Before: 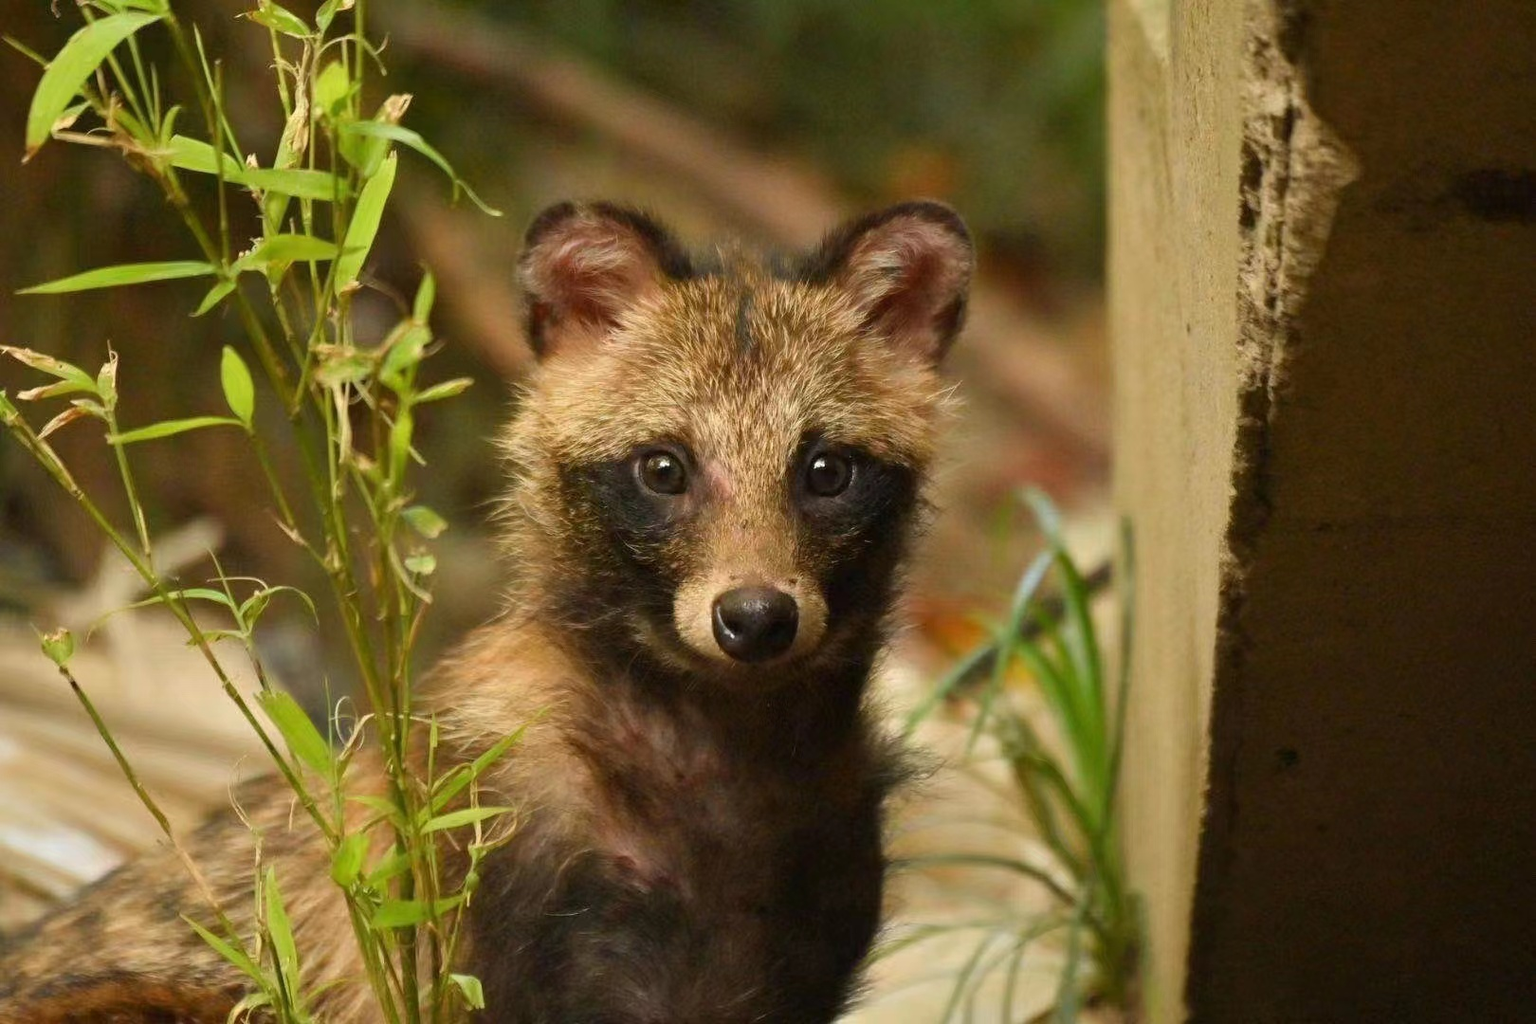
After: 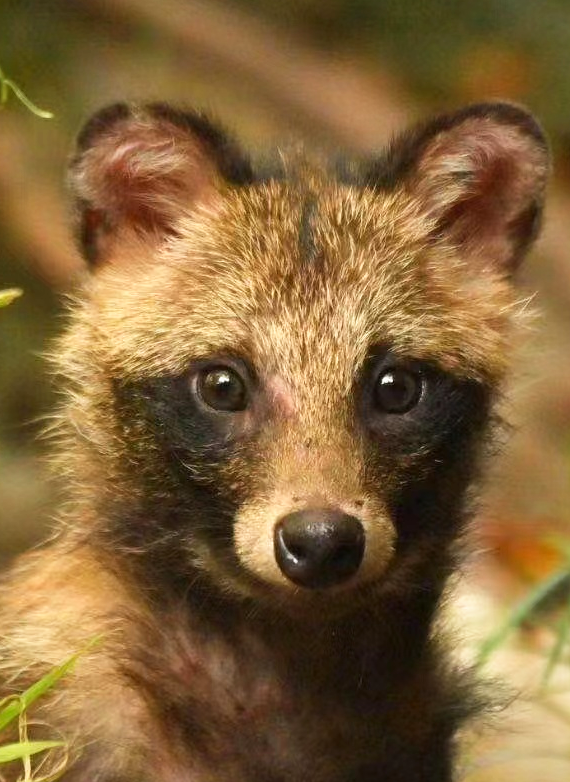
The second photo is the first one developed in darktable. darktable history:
base curve: curves: ch0 [(0, 0) (0.688, 0.865) (1, 1)], preserve colors none
crop and rotate: left 29.476%, top 10.214%, right 35.32%, bottom 17.333%
